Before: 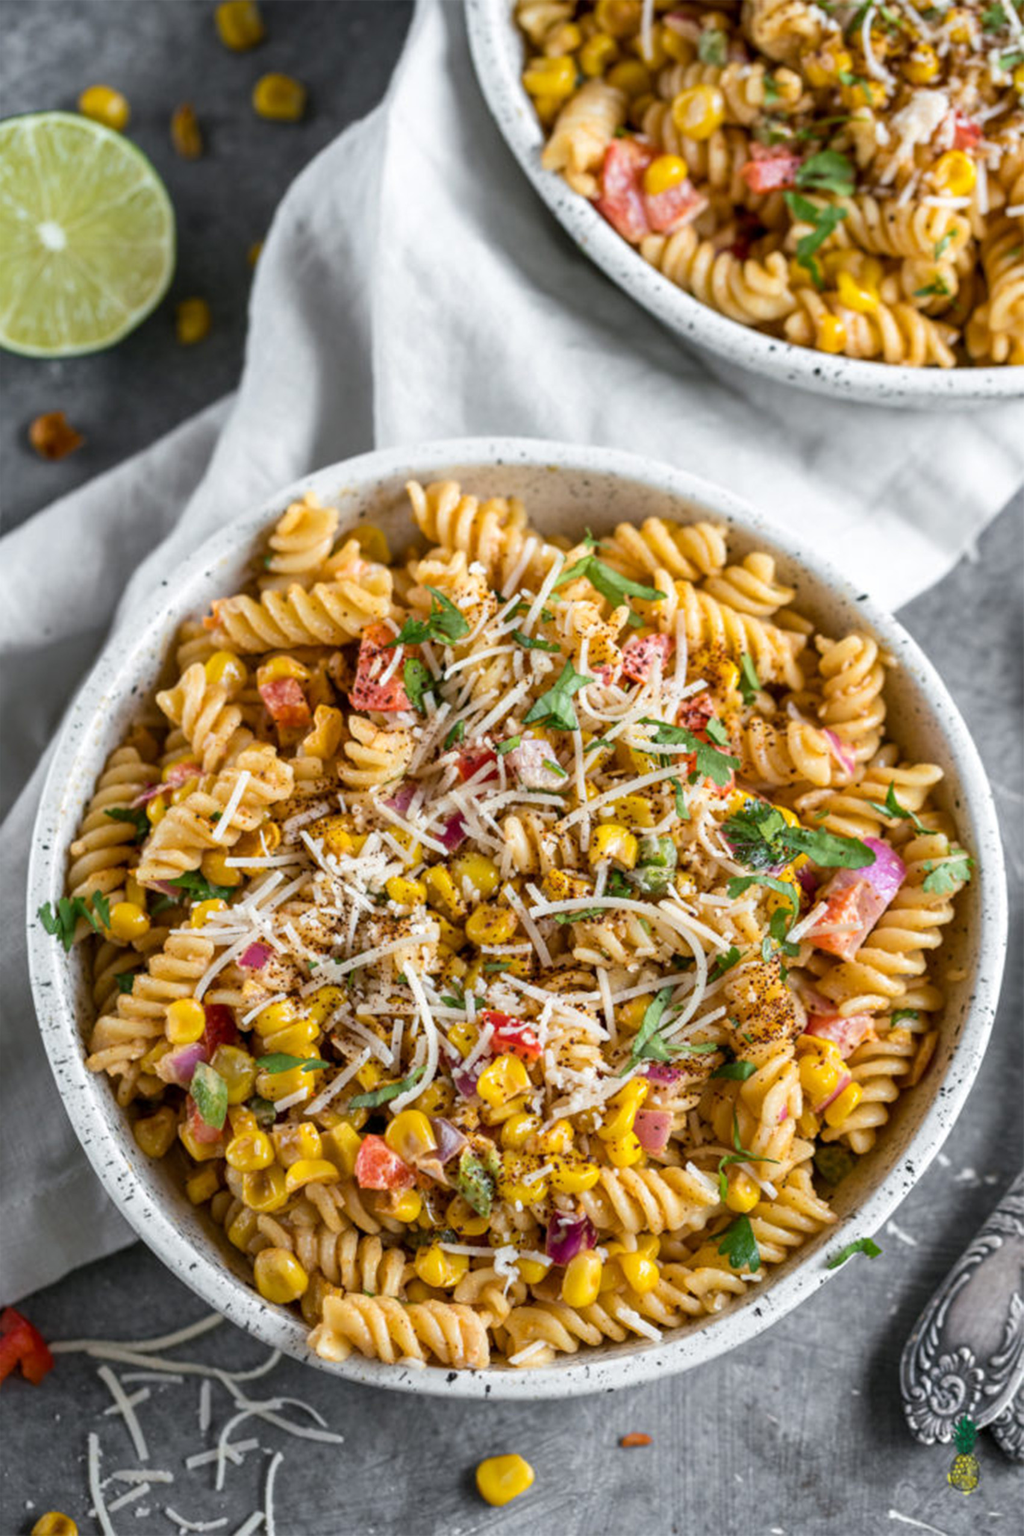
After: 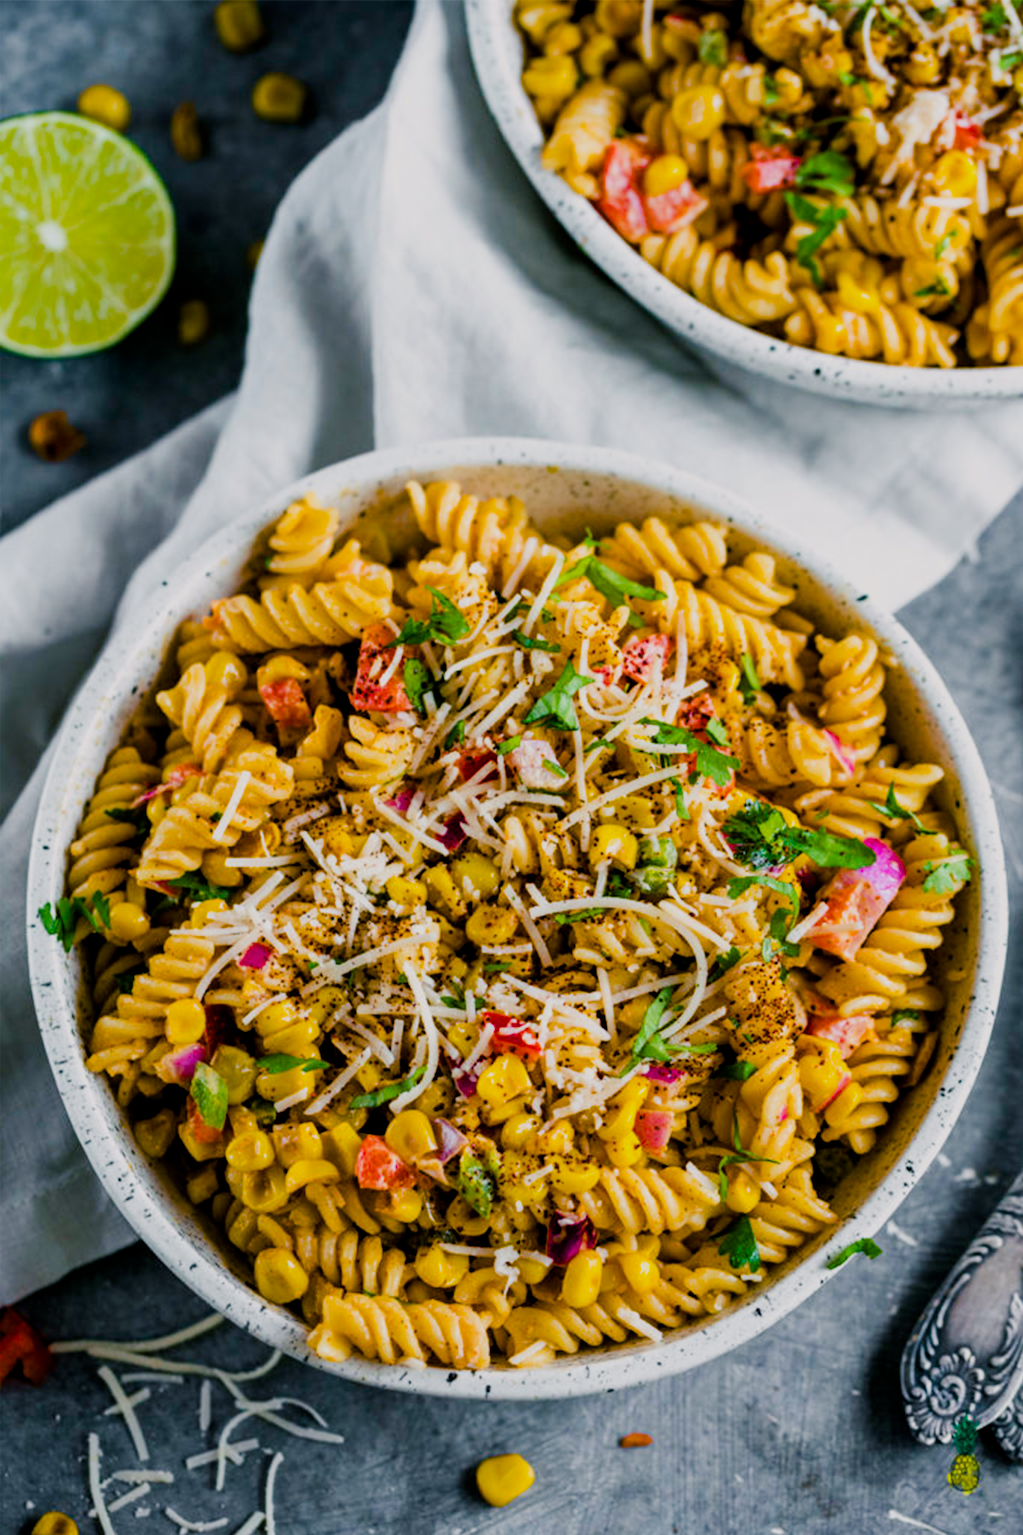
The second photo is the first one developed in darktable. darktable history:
filmic rgb: black relative exposure -7.65 EV, white relative exposure 4.56 EV, hardness 3.61
color balance rgb: power › luminance -7.918%, power › chroma 1.088%, power › hue 217.21°, highlights gain › chroma 1.114%, highlights gain › hue 60.13°, linear chroma grading › global chroma 49.433%, perceptual saturation grading › global saturation 40.827%, perceptual saturation grading › highlights -50.185%, perceptual saturation grading › shadows 30.534%
exposure: black level correction 0.007, compensate highlight preservation false
tone curve: curves: ch0 [(0, 0) (0.08, 0.06) (0.17, 0.14) (0.5, 0.5) (0.83, 0.86) (0.92, 0.94) (1, 1)], preserve colors none
